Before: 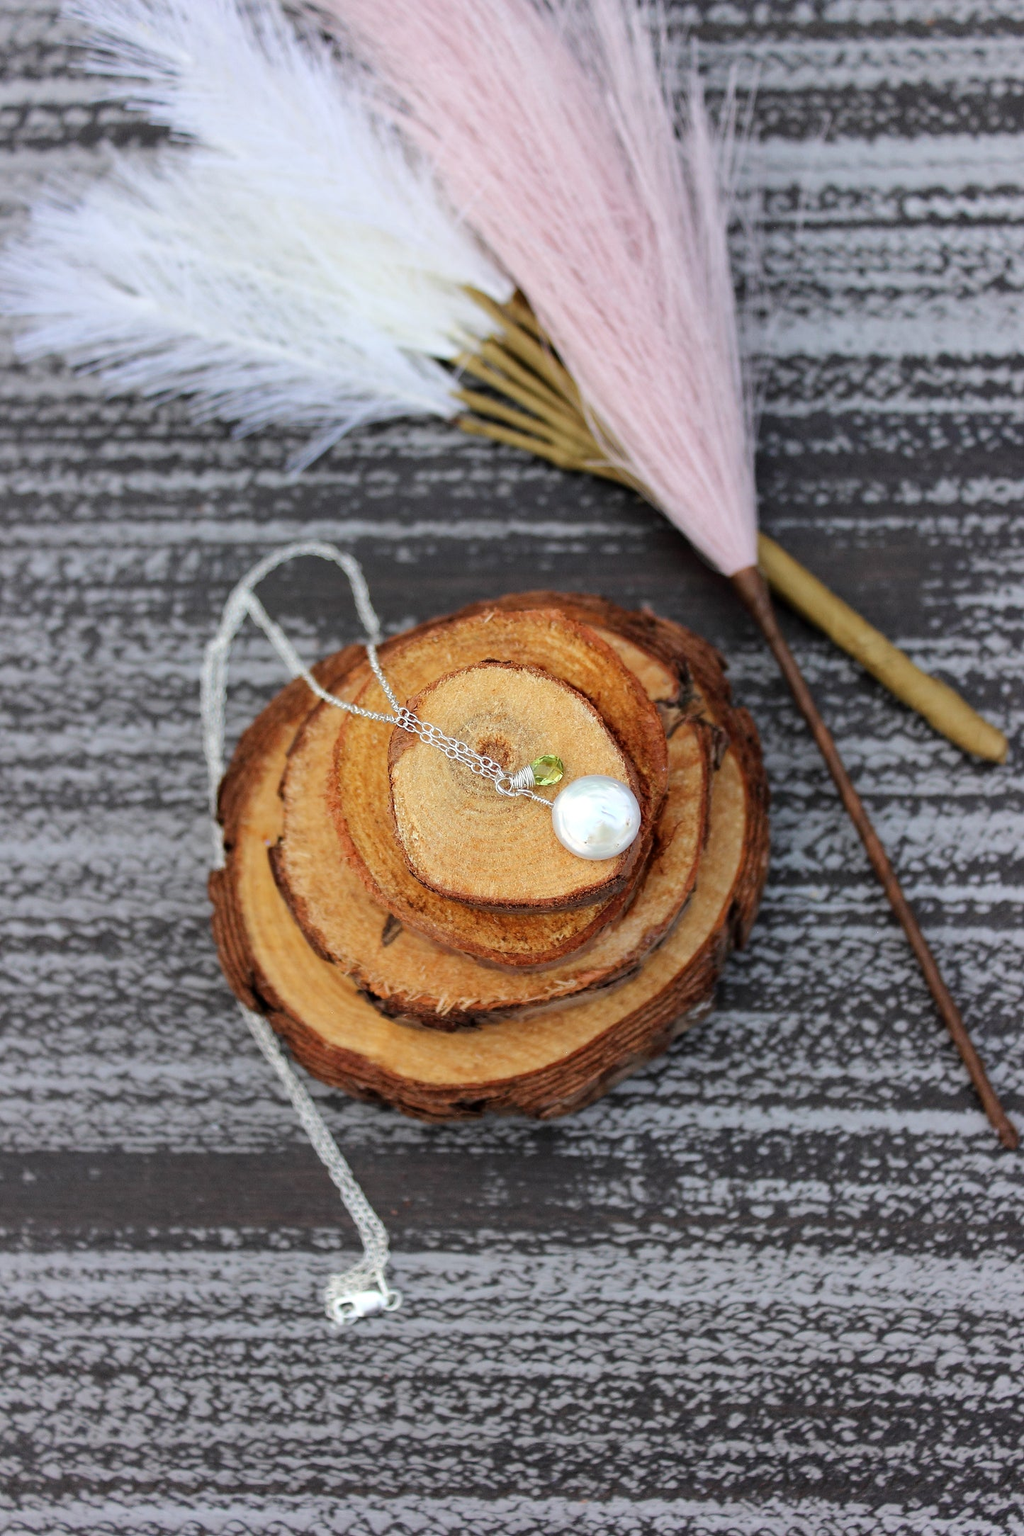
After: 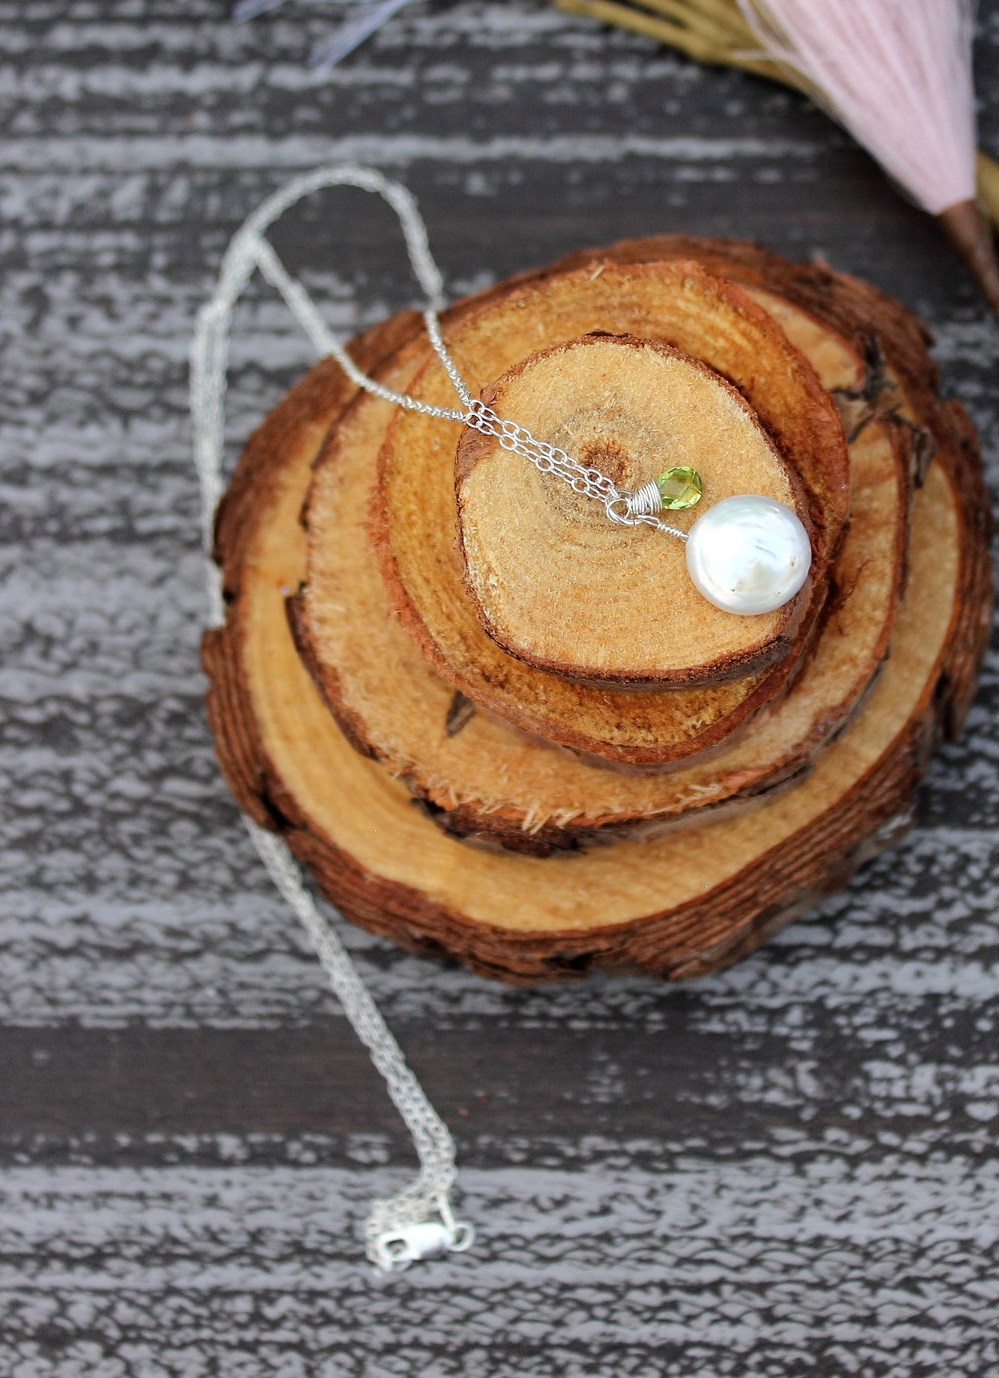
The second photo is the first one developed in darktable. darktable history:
crop: left 6.505%, top 27.642%, right 24.328%, bottom 8.796%
